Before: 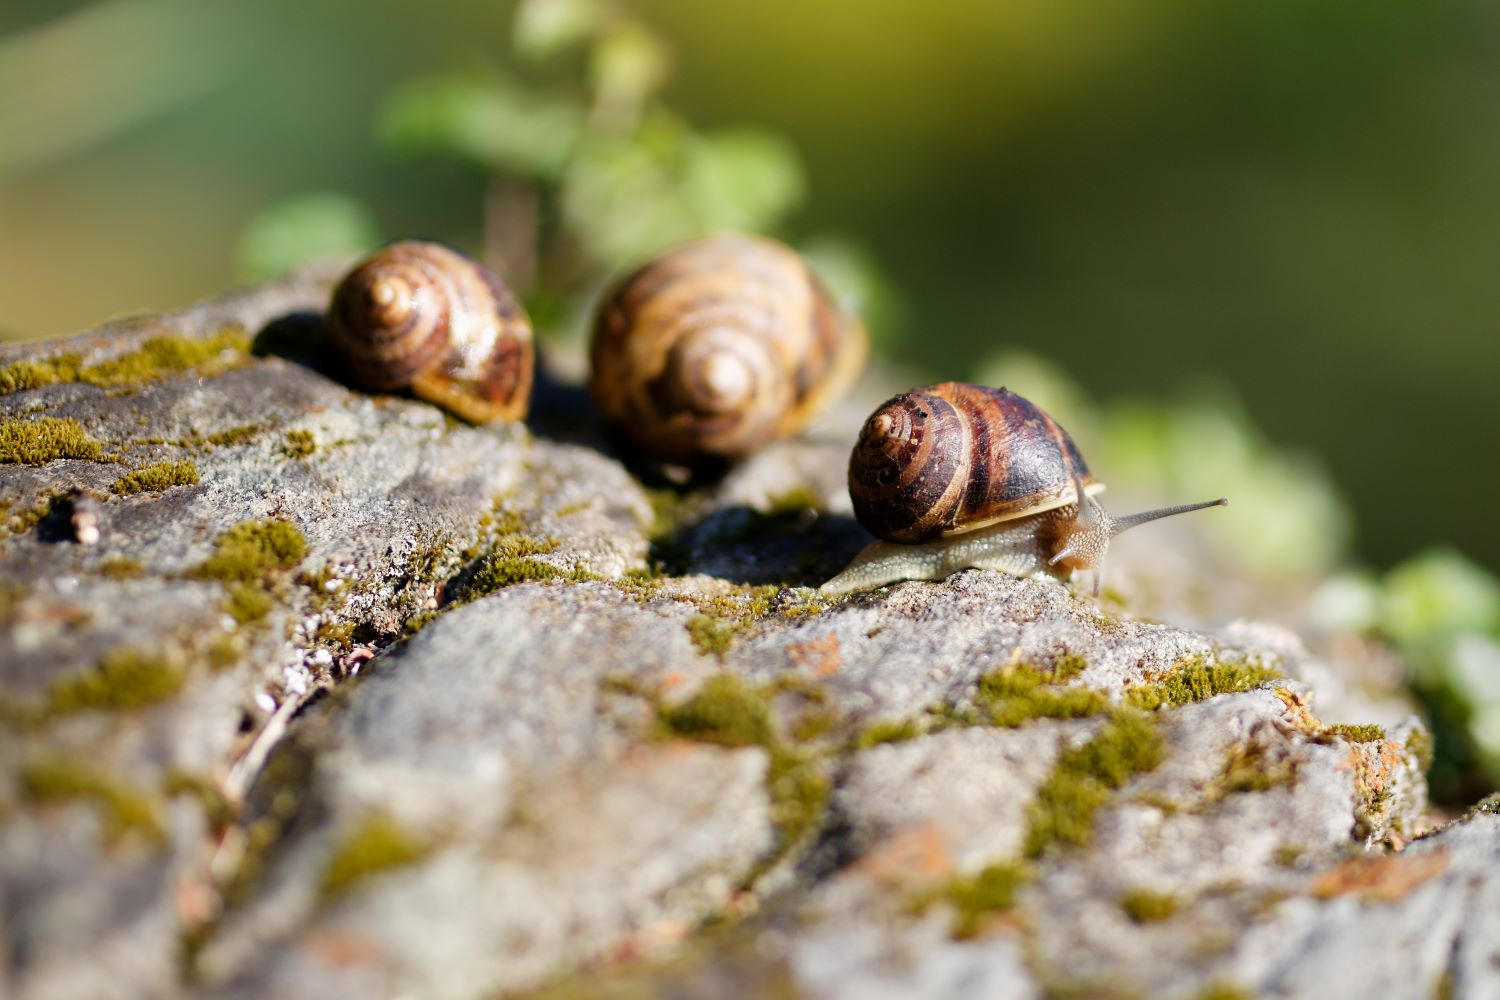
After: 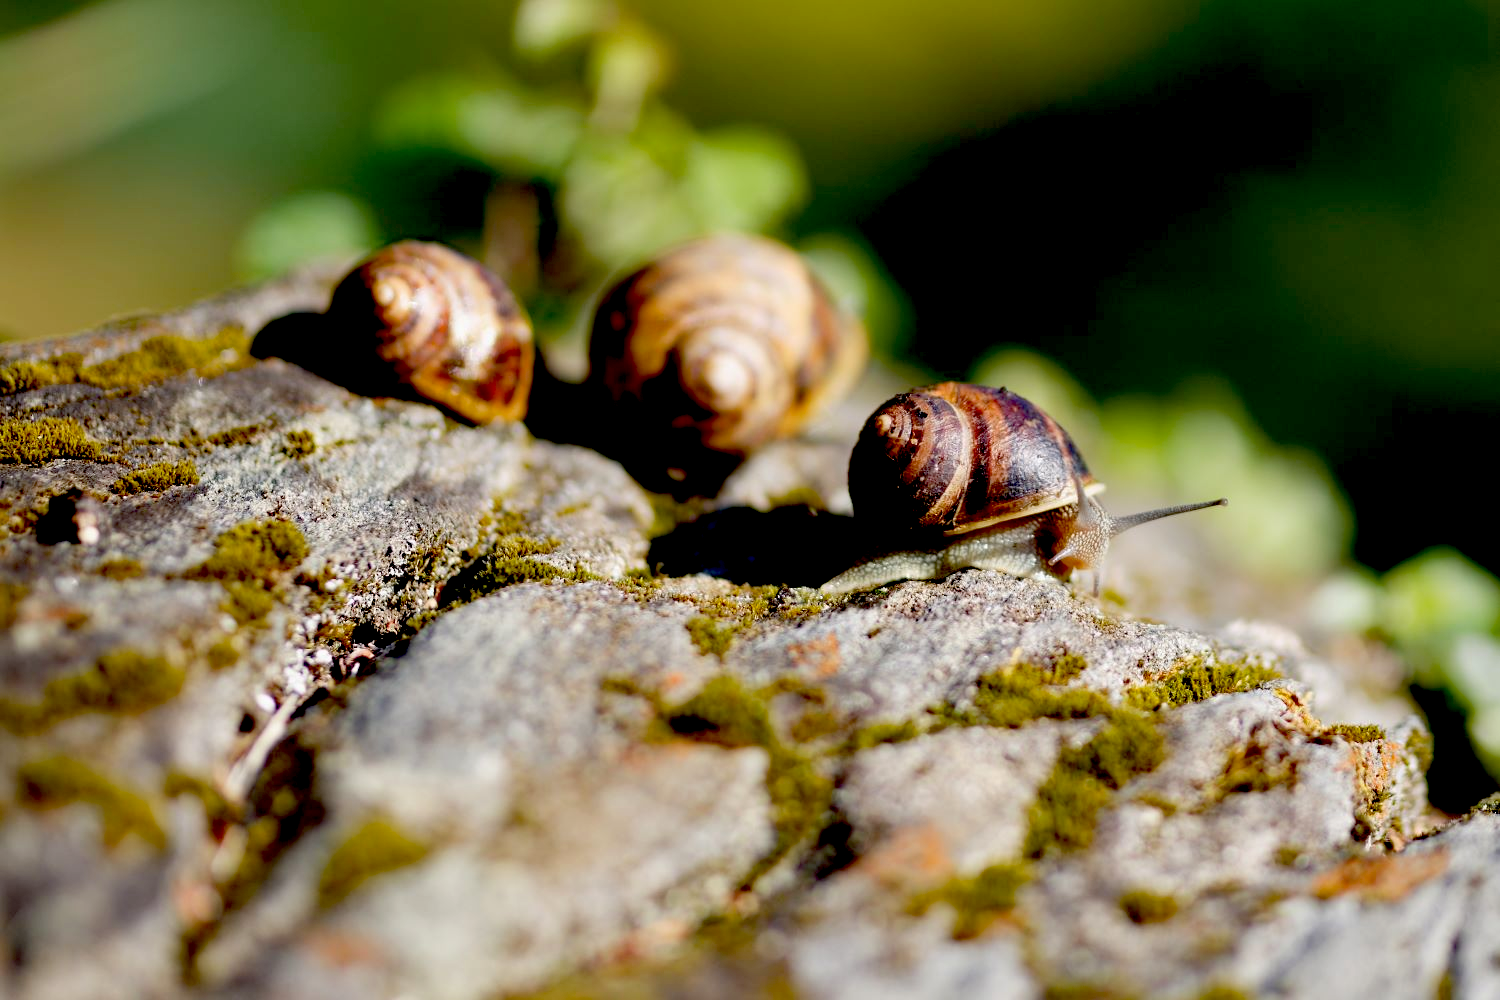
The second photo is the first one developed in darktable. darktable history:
exposure: black level correction 0.054, exposure -0.038 EV, compensate highlight preservation false
